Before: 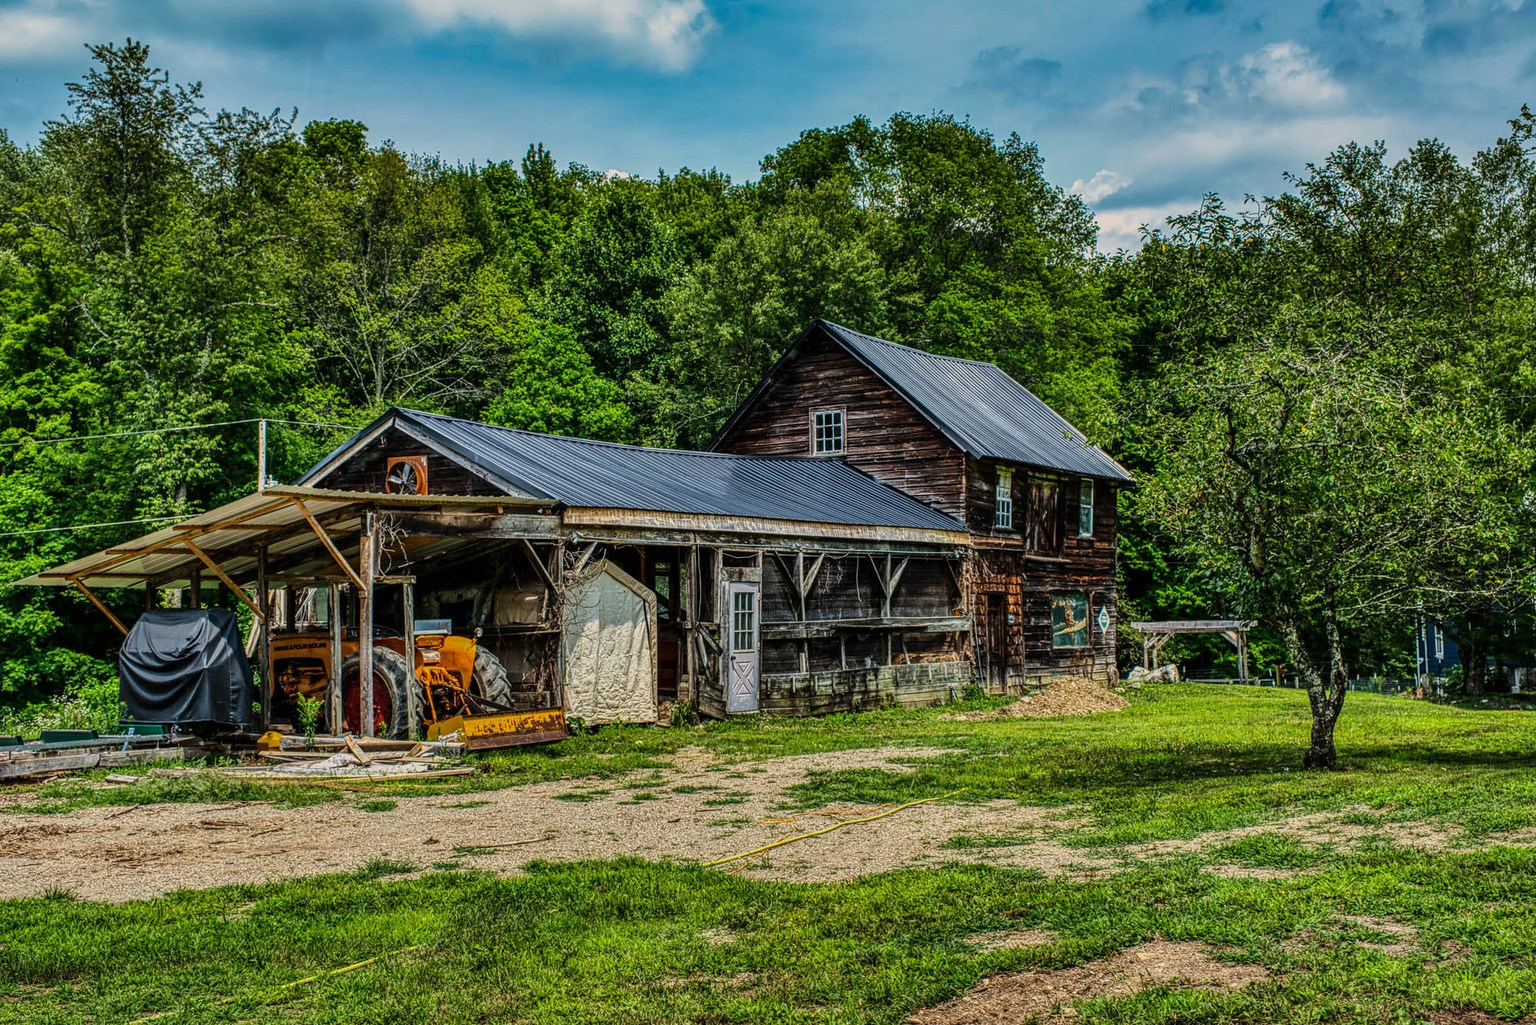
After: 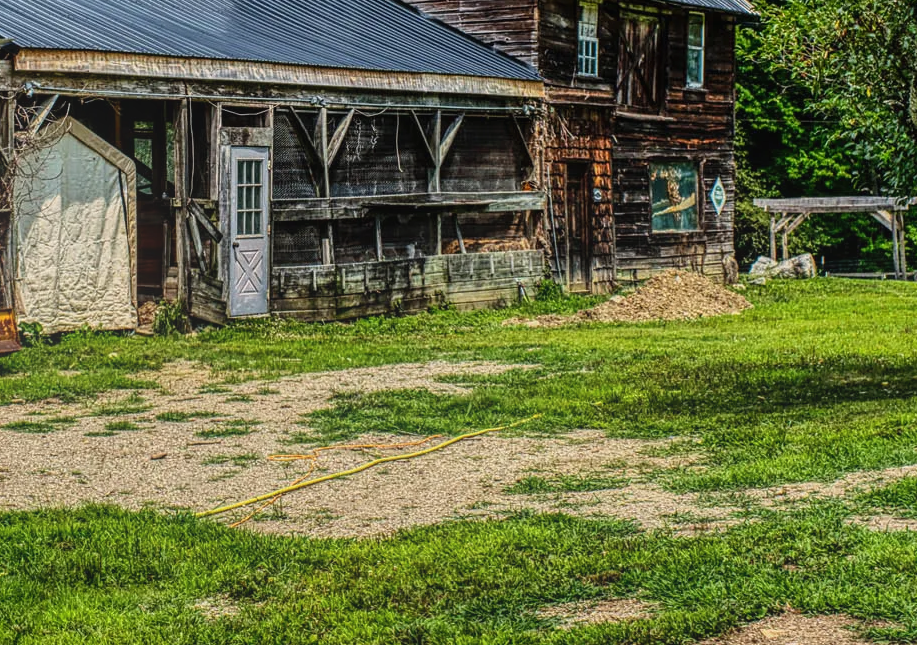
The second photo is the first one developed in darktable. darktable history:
crop: left 35.976%, top 45.819%, right 18.162%, bottom 5.807%
bloom: on, module defaults
